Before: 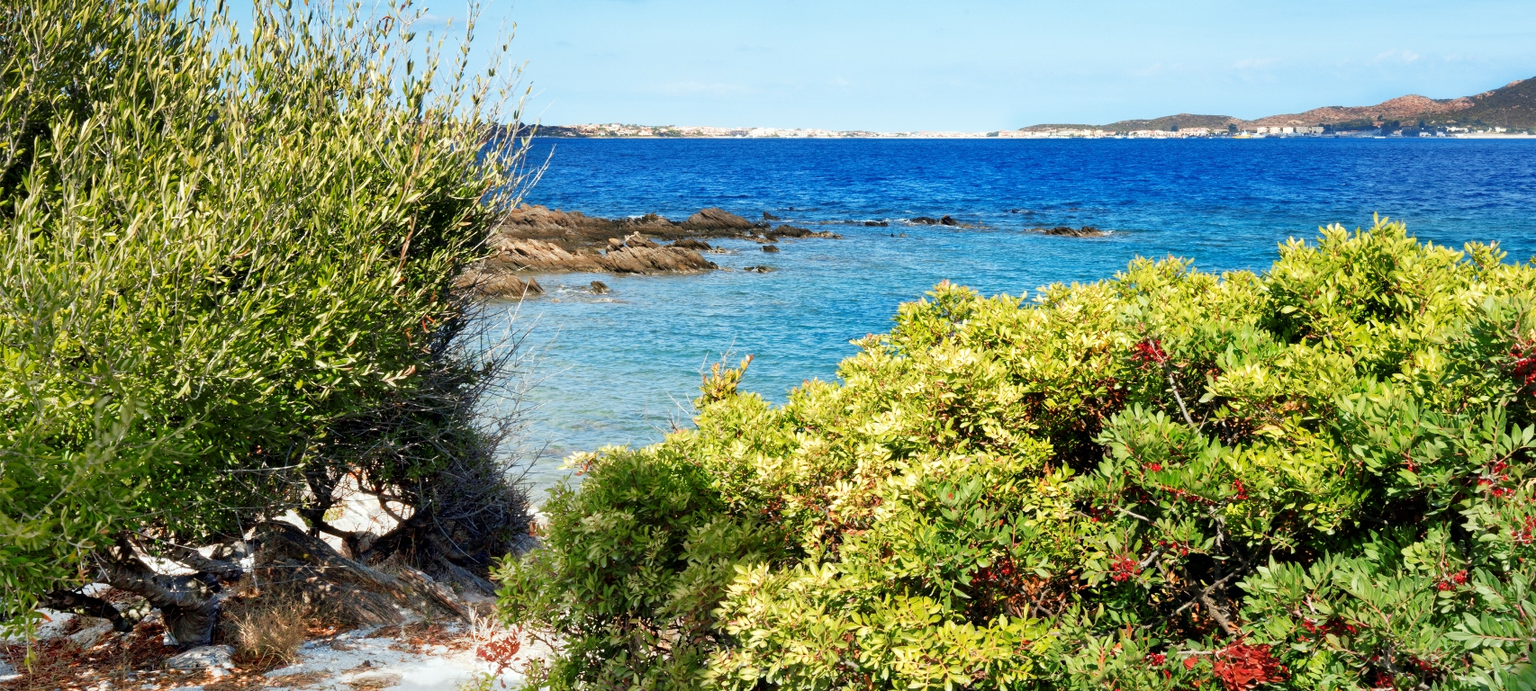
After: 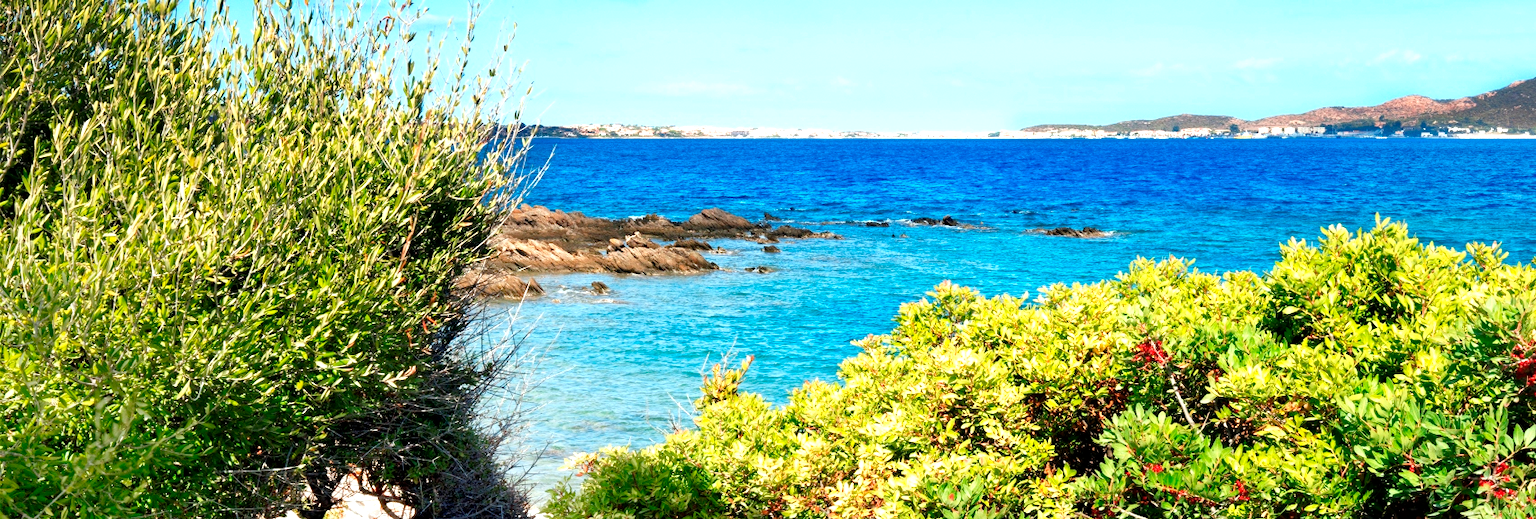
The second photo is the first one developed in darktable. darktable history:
exposure: exposure 0.507 EV, compensate highlight preservation false
crop: bottom 24.967%
